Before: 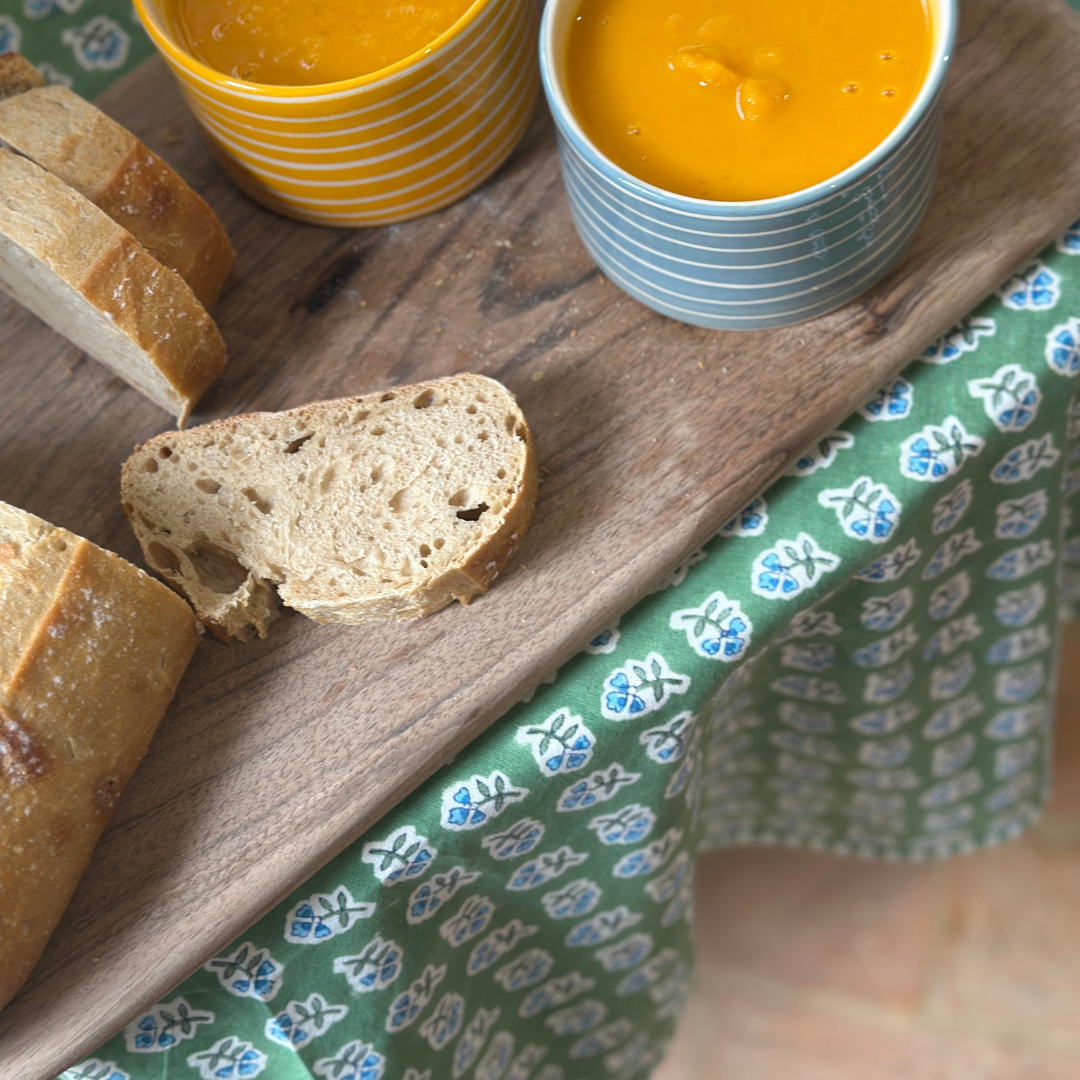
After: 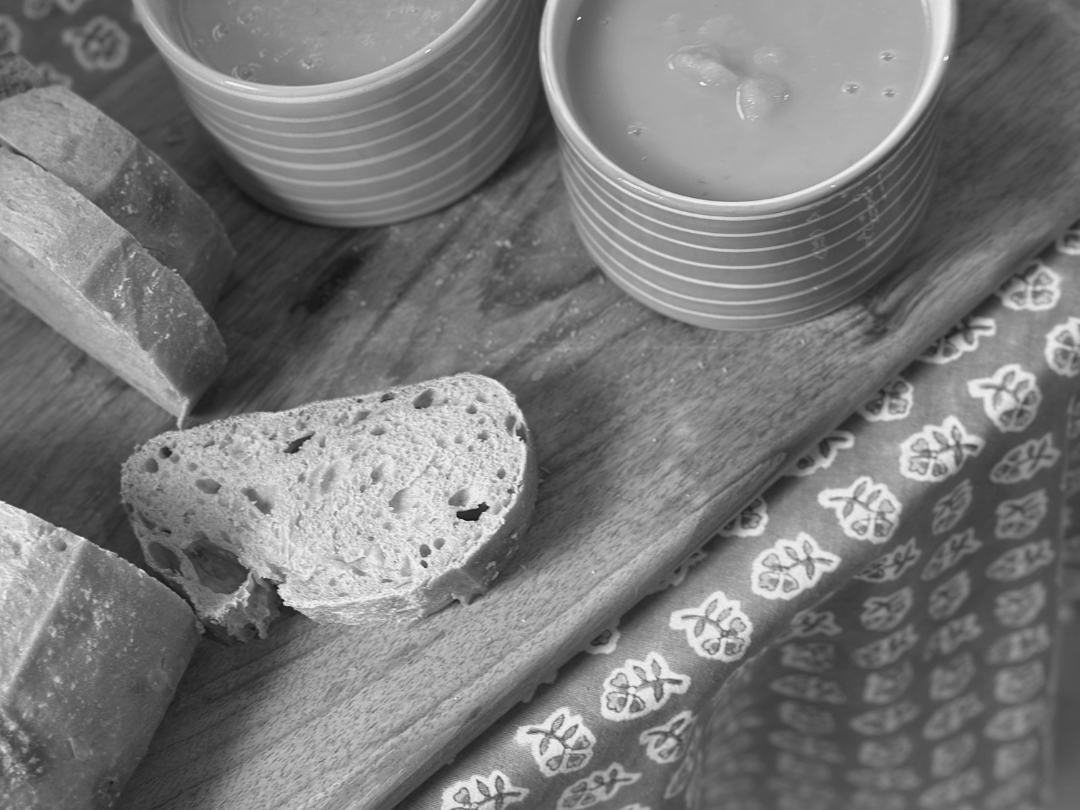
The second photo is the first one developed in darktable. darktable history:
crop: bottom 24.988%
monochrome: a -74.22, b 78.2
